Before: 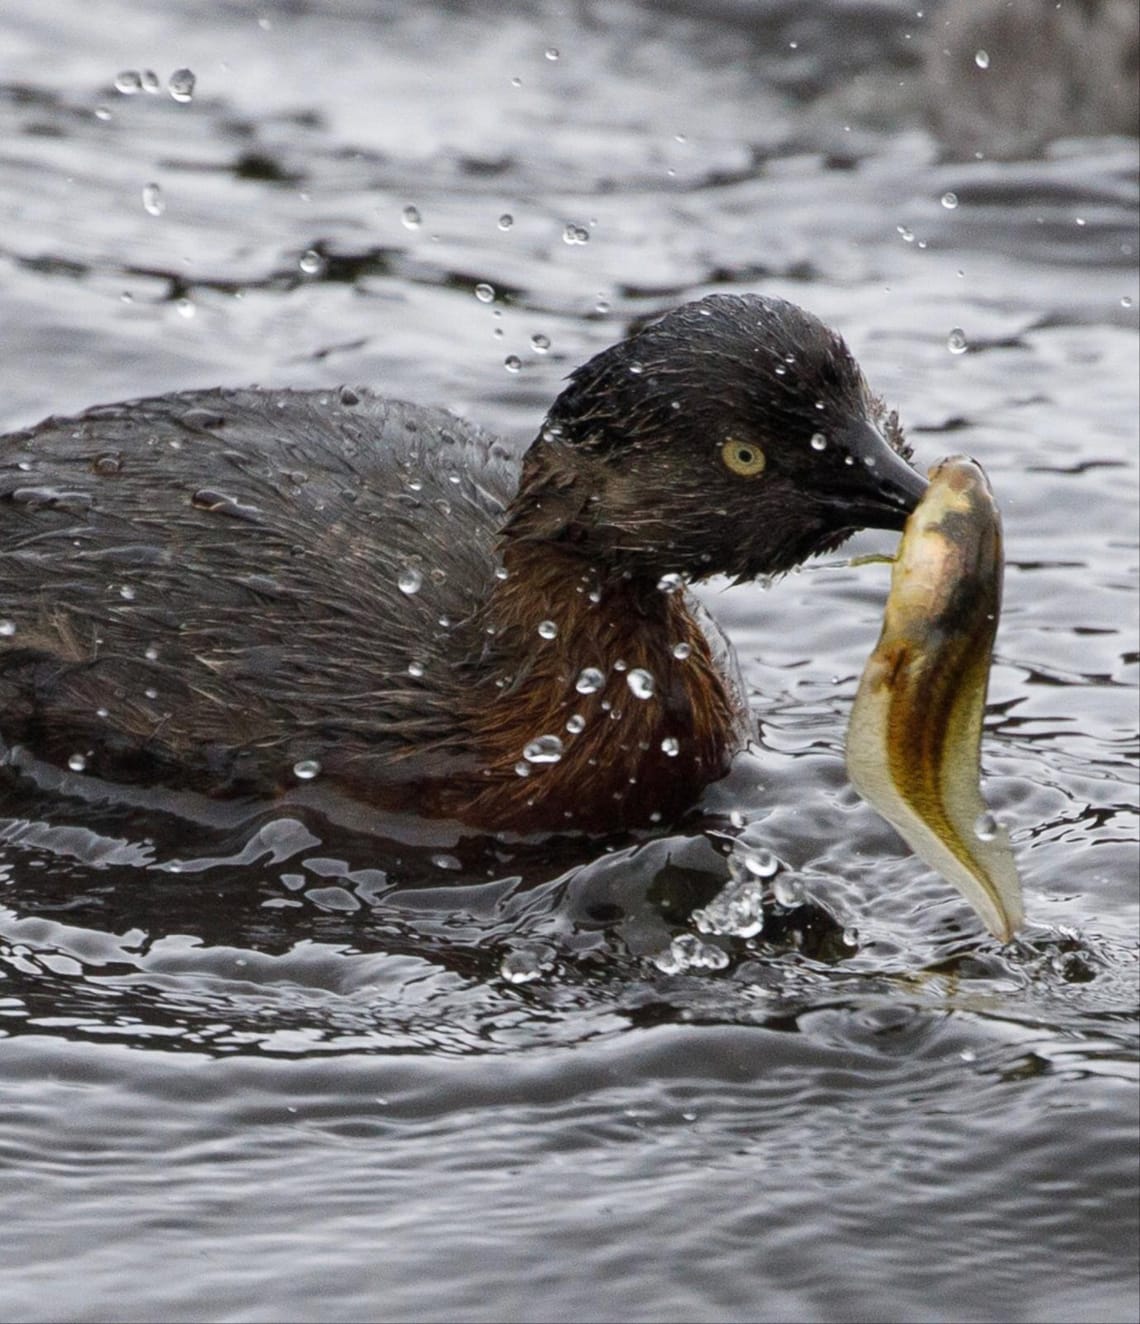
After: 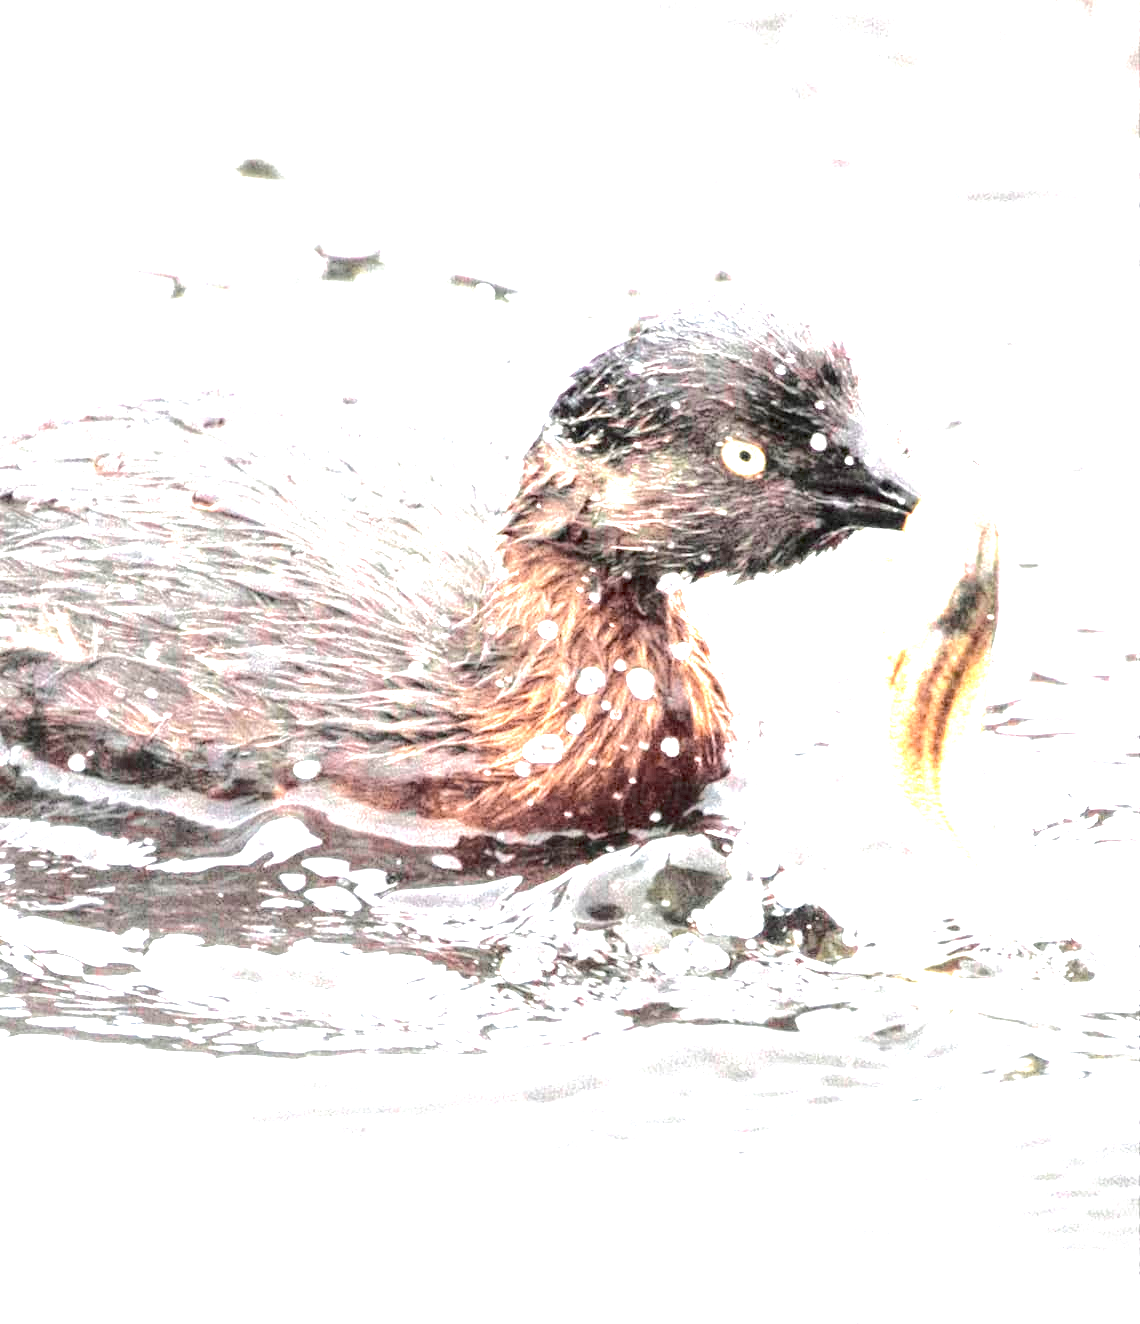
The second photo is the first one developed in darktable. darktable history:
tone equalizer: on, module defaults
tone curve: curves: ch0 [(0, 0) (0.058, 0.022) (0.265, 0.208) (0.41, 0.417) (0.485, 0.524) (0.638, 0.673) (0.845, 0.828) (0.994, 0.964)]; ch1 [(0, 0) (0.136, 0.146) (0.317, 0.34) (0.382, 0.408) (0.469, 0.482) (0.498, 0.497) (0.557, 0.573) (0.644, 0.643) (0.725, 0.765) (1, 1)]; ch2 [(0, 0) (0.352, 0.403) (0.45, 0.469) (0.502, 0.504) (0.54, 0.524) (0.592, 0.566) (0.638, 0.599) (1, 1)], color space Lab, independent channels, preserve colors none
exposure: black level correction 0, exposure 4 EV, compensate exposure bias true, compensate highlight preservation false
local contrast: highlights 100%, shadows 100%, detail 120%, midtone range 0.2
color zones: curves: ch0 [(0.018, 0.548) (0.197, 0.654) (0.425, 0.447) (0.605, 0.658) (0.732, 0.579)]; ch1 [(0.105, 0.531) (0.224, 0.531) (0.386, 0.39) (0.618, 0.456) (0.732, 0.456) (0.956, 0.421)]; ch2 [(0.039, 0.583) (0.215, 0.465) (0.399, 0.544) (0.465, 0.548) (0.614, 0.447) (0.724, 0.43) (0.882, 0.623) (0.956, 0.632)]
